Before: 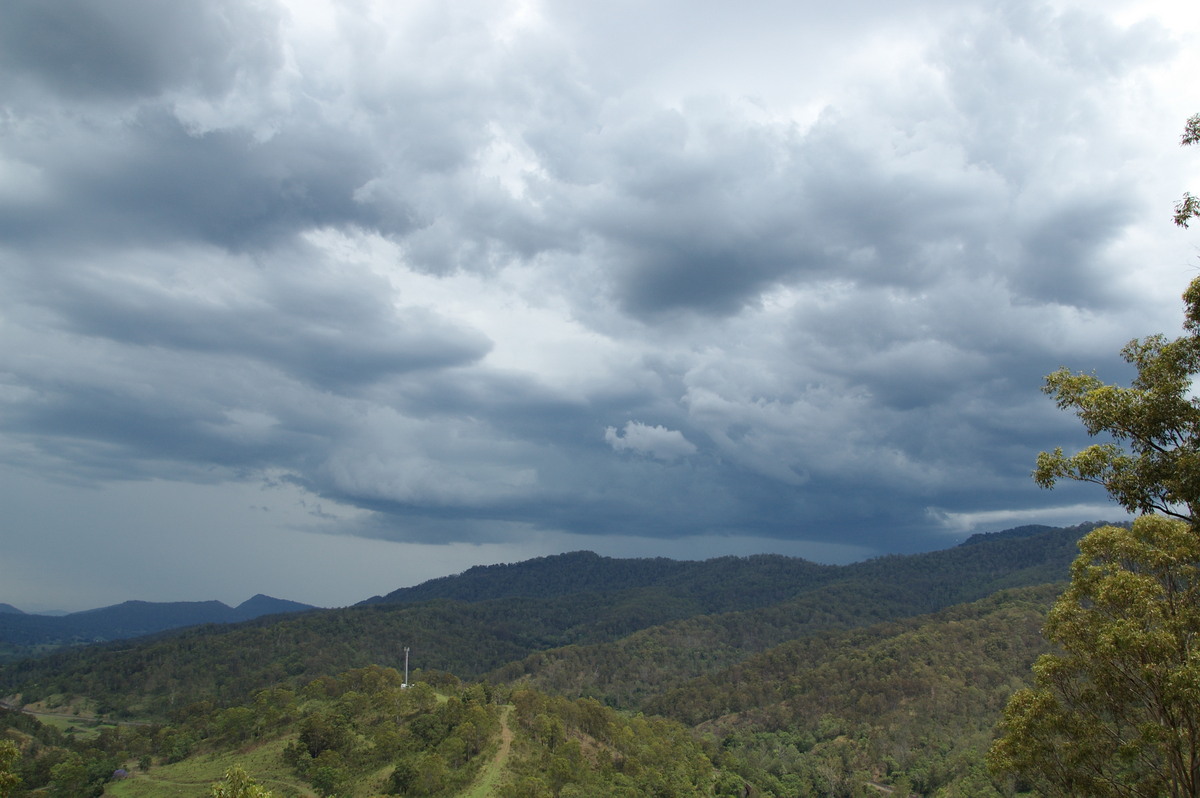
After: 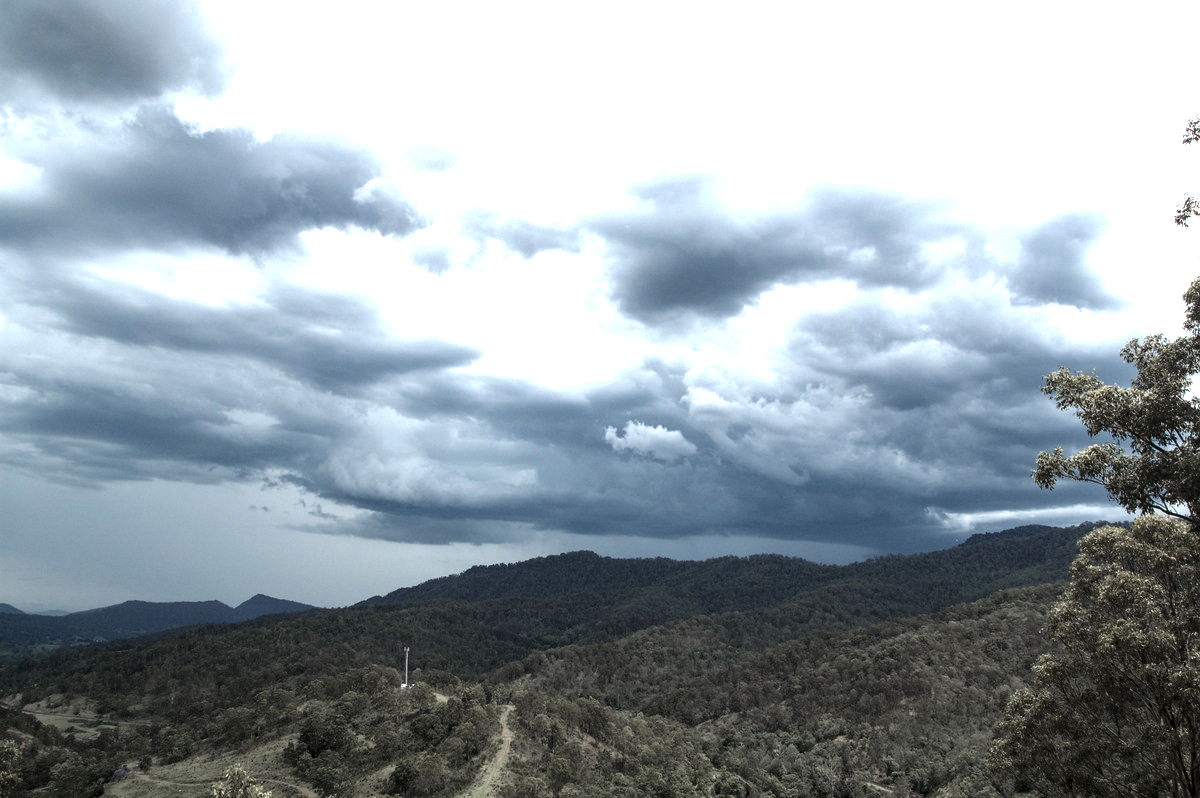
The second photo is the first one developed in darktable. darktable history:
exposure: black level correction 0, exposure 1.105 EV, compensate highlight preservation false
levels: levels [0, 0.618, 1]
local contrast: detail 130%
color zones: curves: ch1 [(0, 0.708) (0.088, 0.648) (0.245, 0.187) (0.429, 0.326) (0.571, 0.498) (0.714, 0.5) (0.857, 0.5) (1, 0.708)]
